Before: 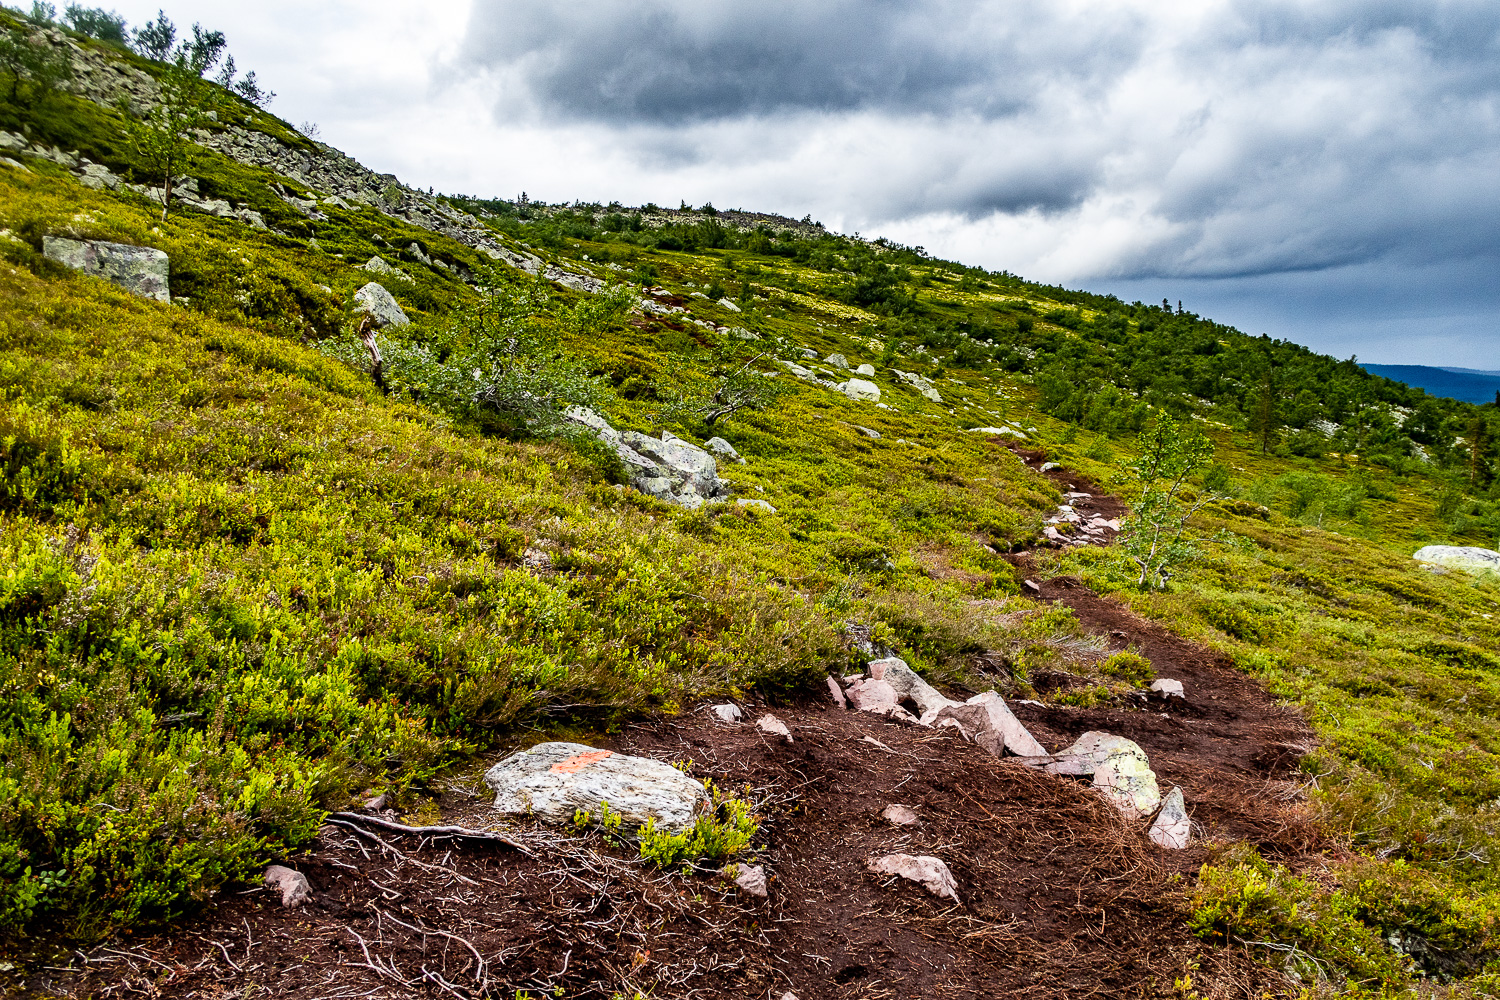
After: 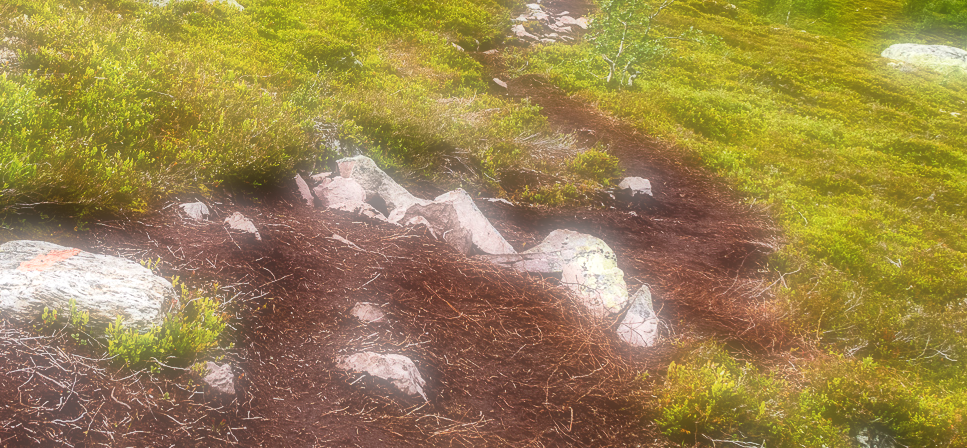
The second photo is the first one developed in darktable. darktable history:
soften: on, module defaults
exposure: exposure 0.4 EV, compensate highlight preservation false
shadows and highlights: shadows 43.06, highlights 6.94
crop and rotate: left 35.509%, top 50.238%, bottom 4.934%
